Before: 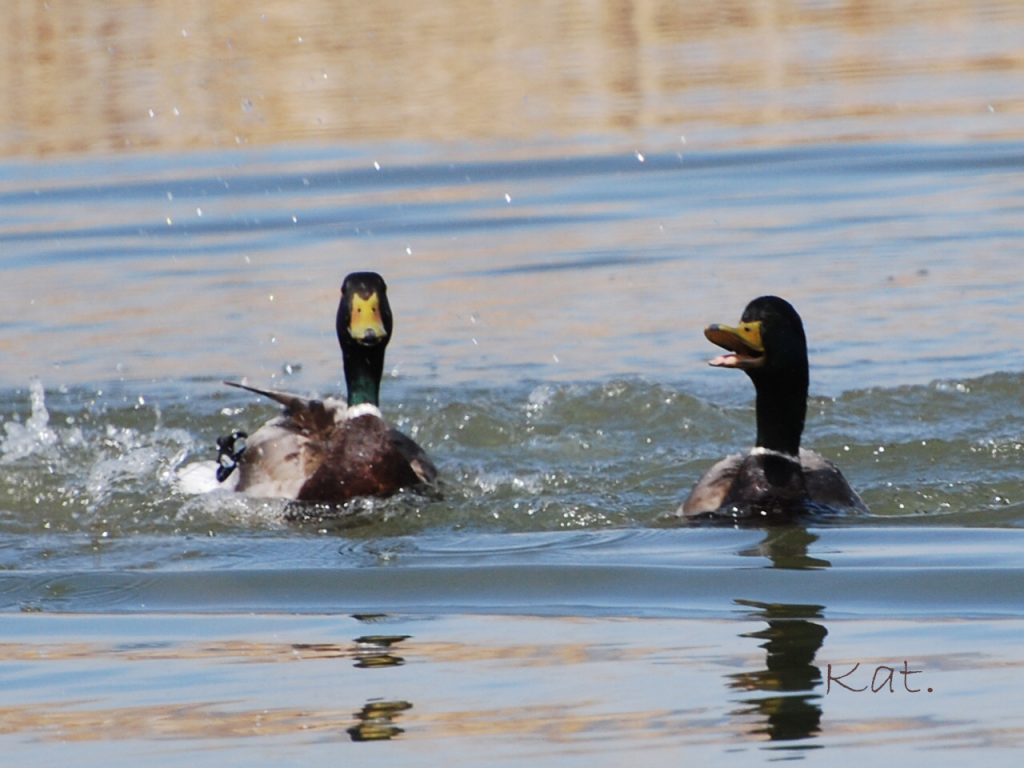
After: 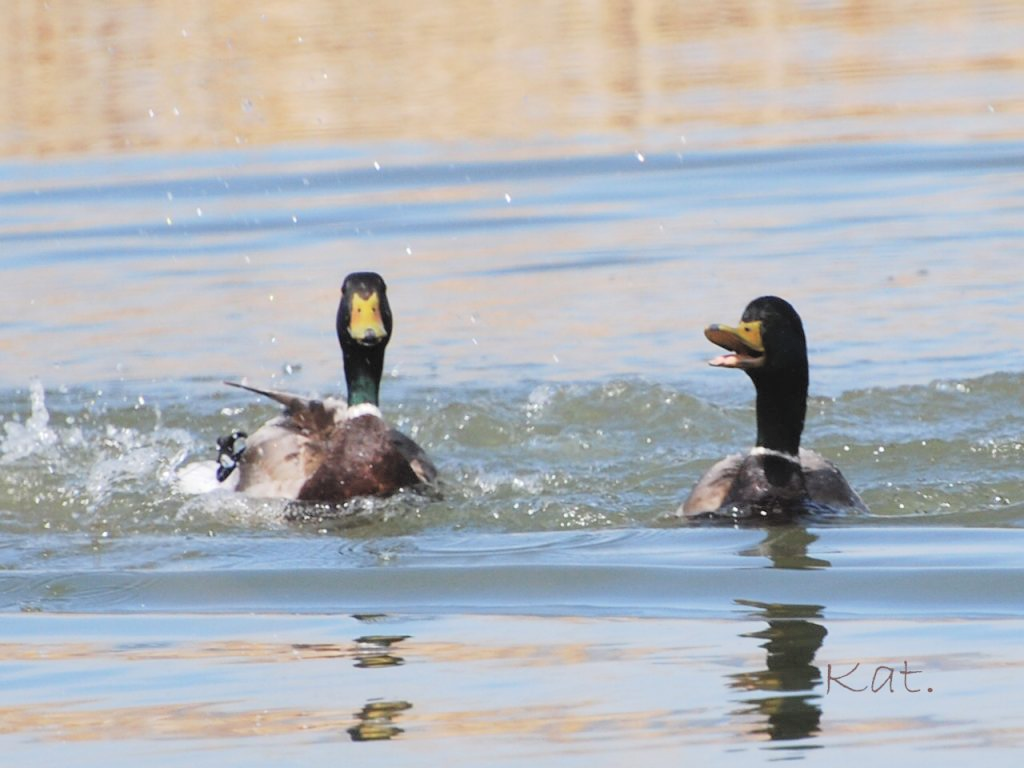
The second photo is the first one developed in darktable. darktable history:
contrast brightness saturation: brightness 0.274
